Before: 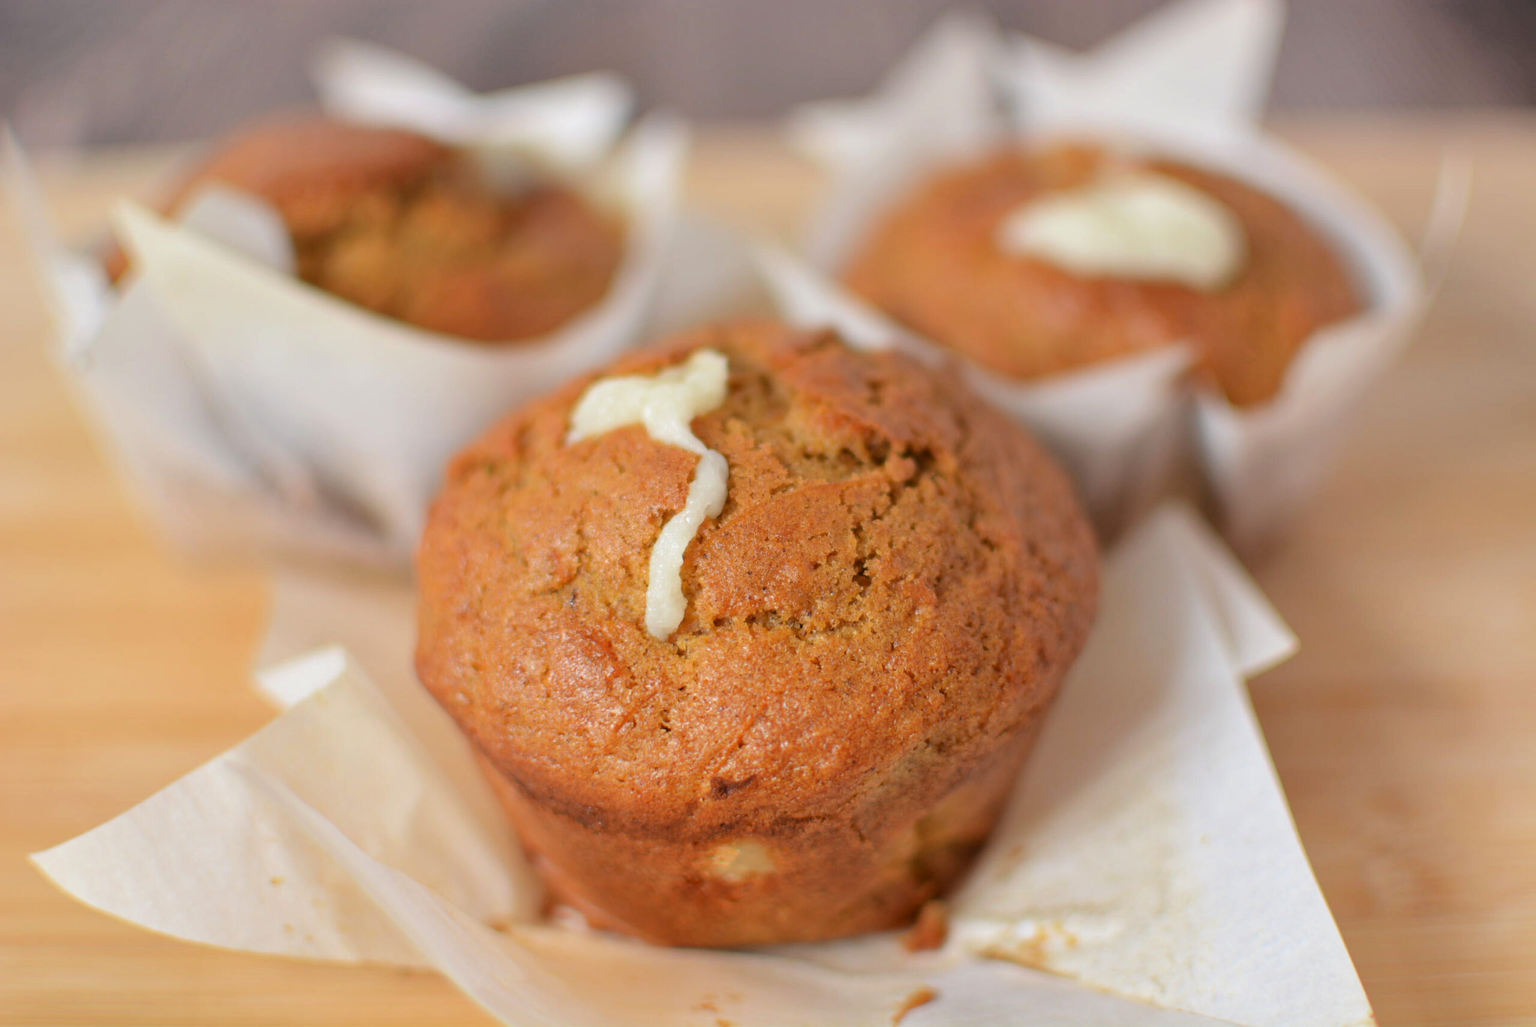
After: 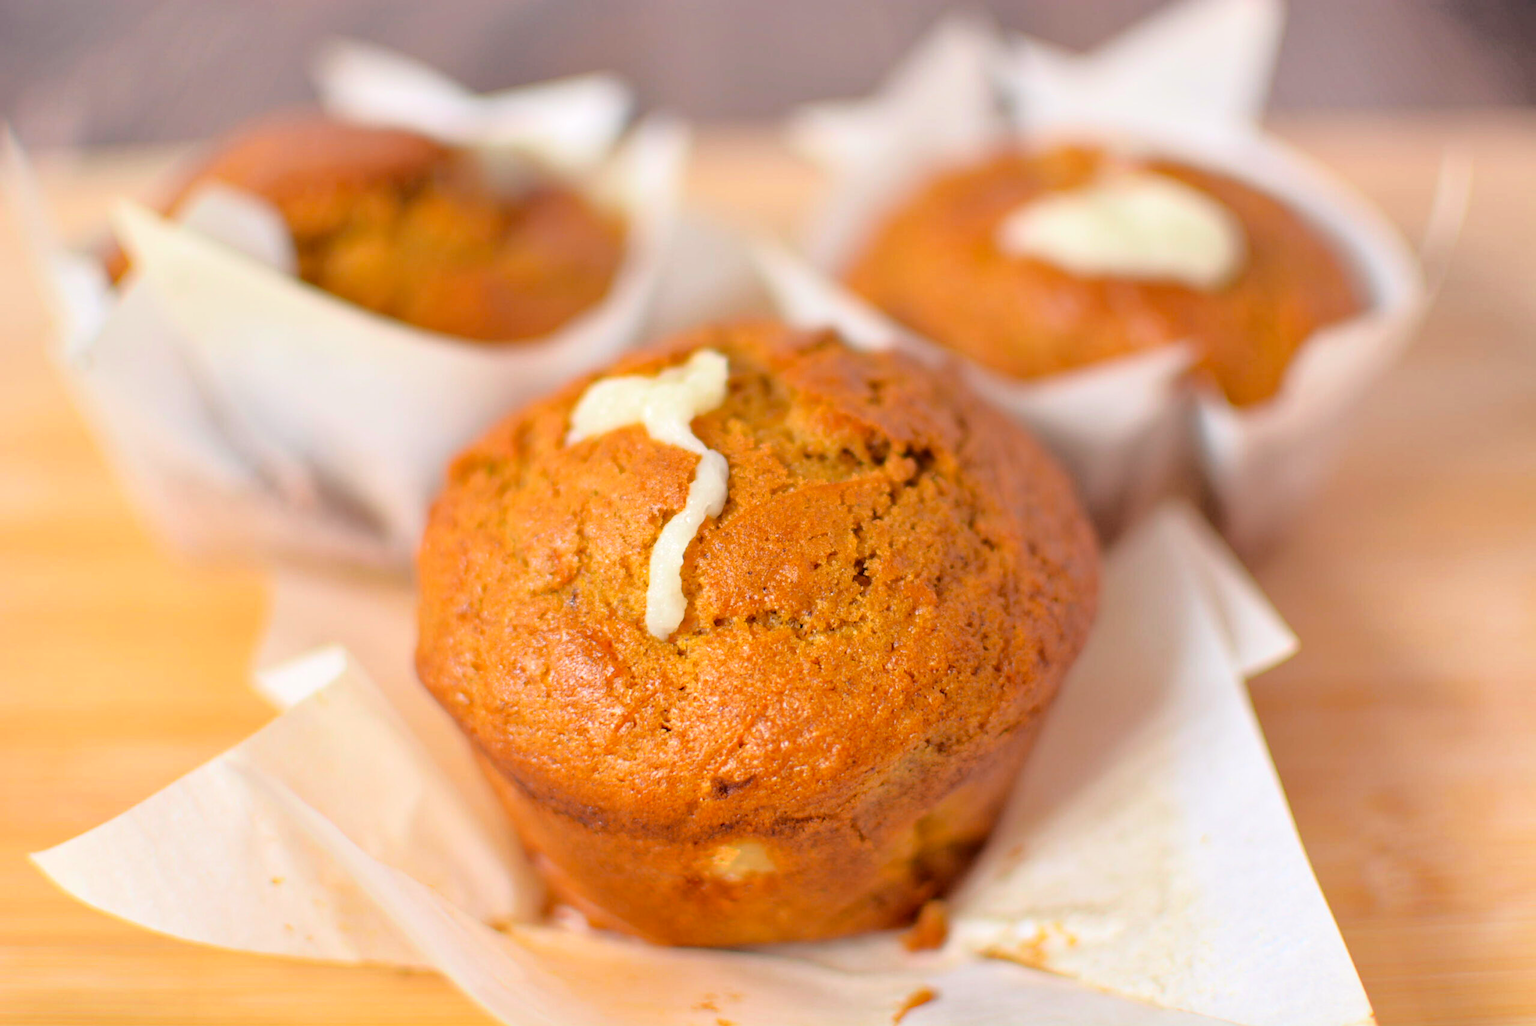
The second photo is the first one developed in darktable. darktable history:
tone curve: curves: ch0 [(0, 0.013) (0.117, 0.081) (0.257, 0.259) (0.408, 0.45) (0.611, 0.64) (0.81, 0.857) (1, 1)]; ch1 [(0, 0) (0.287, 0.198) (0.501, 0.506) (0.56, 0.584) (0.715, 0.741) (0.976, 0.992)]; ch2 [(0, 0) (0.369, 0.362) (0.5, 0.5) (0.537, 0.547) (0.59, 0.603) (0.681, 0.754) (1, 1)], color space Lab, independent channels, preserve colors none
exposure: exposure 0.2 EV, compensate highlight preservation false
